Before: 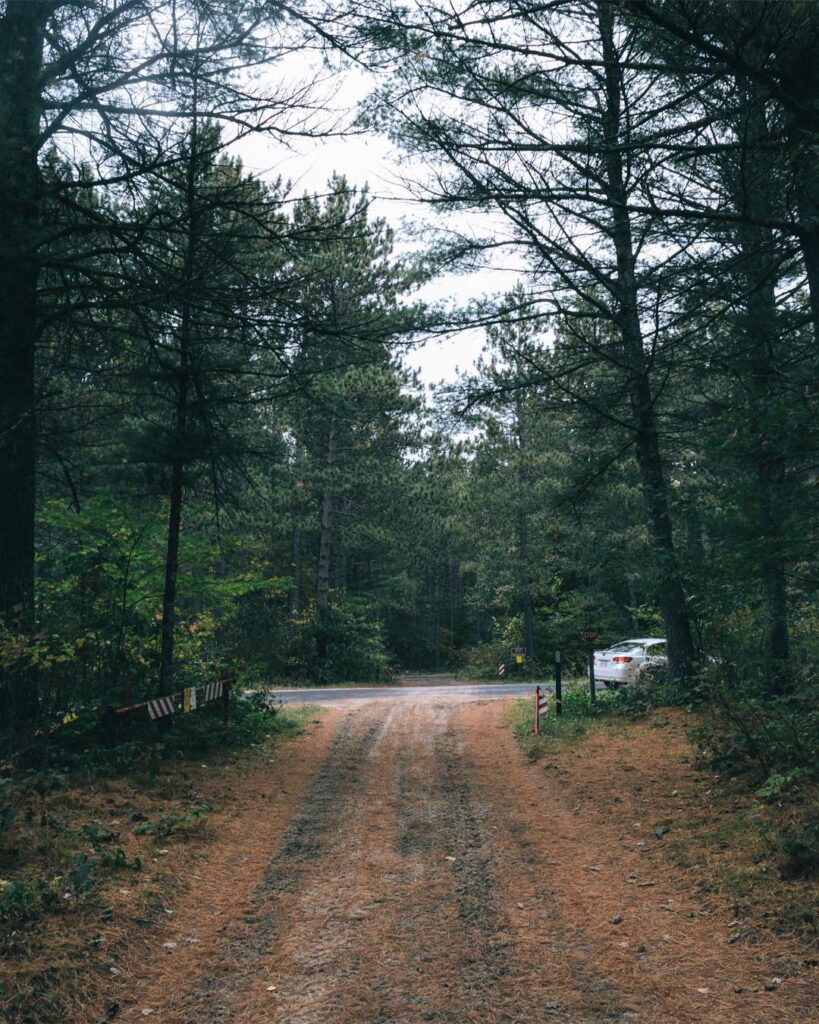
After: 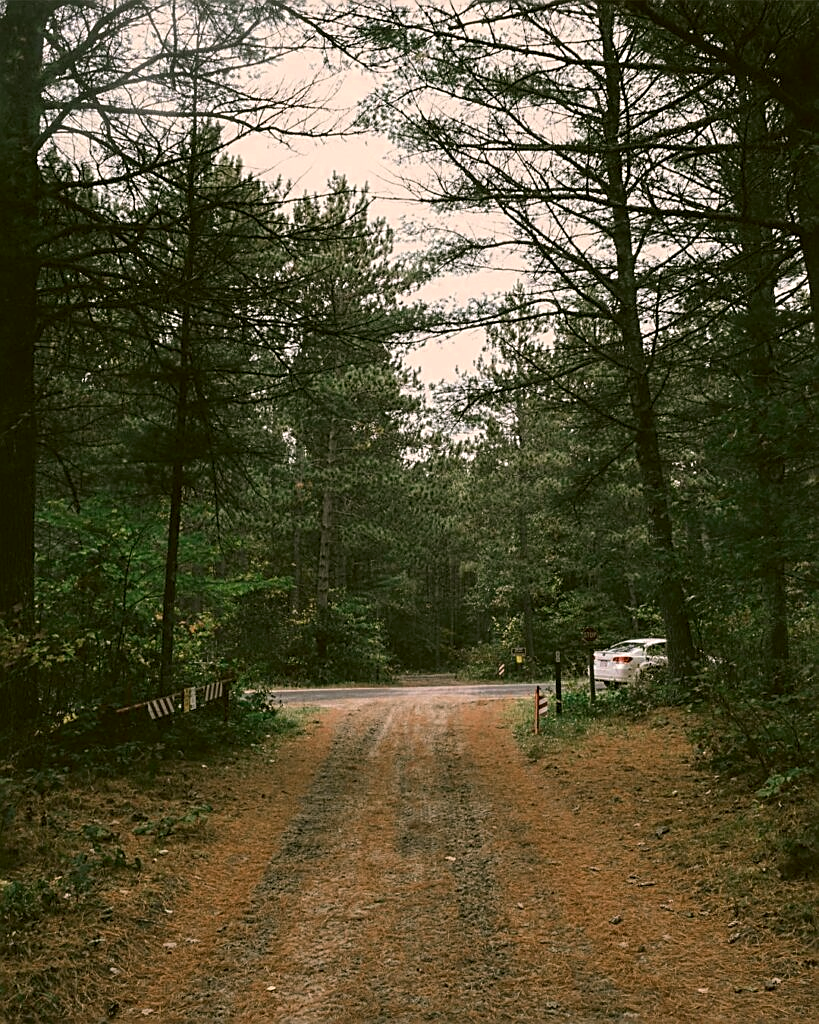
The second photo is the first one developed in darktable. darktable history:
color zones: curves: ch0 [(0, 0.5) (0.125, 0.4) (0.25, 0.5) (0.375, 0.4) (0.5, 0.4) (0.625, 0.35) (0.75, 0.35) (0.875, 0.5)]; ch1 [(0, 0.35) (0.125, 0.45) (0.25, 0.35) (0.375, 0.35) (0.5, 0.35) (0.625, 0.35) (0.75, 0.45) (0.875, 0.35)]; ch2 [(0, 0.6) (0.125, 0.5) (0.25, 0.5) (0.375, 0.6) (0.5, 0.6) (0.625, 0.5) (0.75, 0.5) (0.875, 0.5)]
sharpen: amount 0.75
color correction: highlights a* 8.98, highlights b* 15.09, shadows a* -0.49, shadows b* 26.52
